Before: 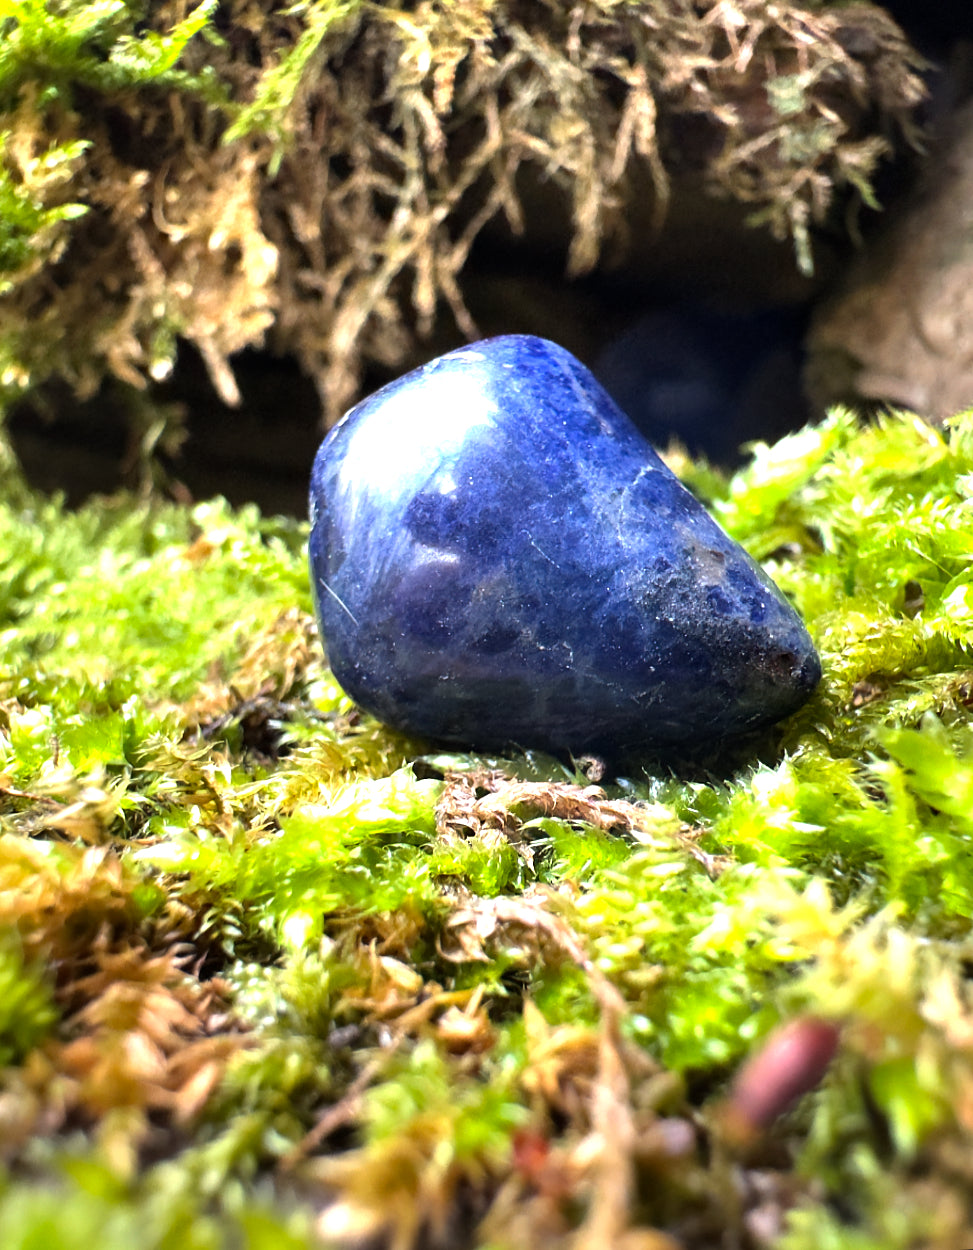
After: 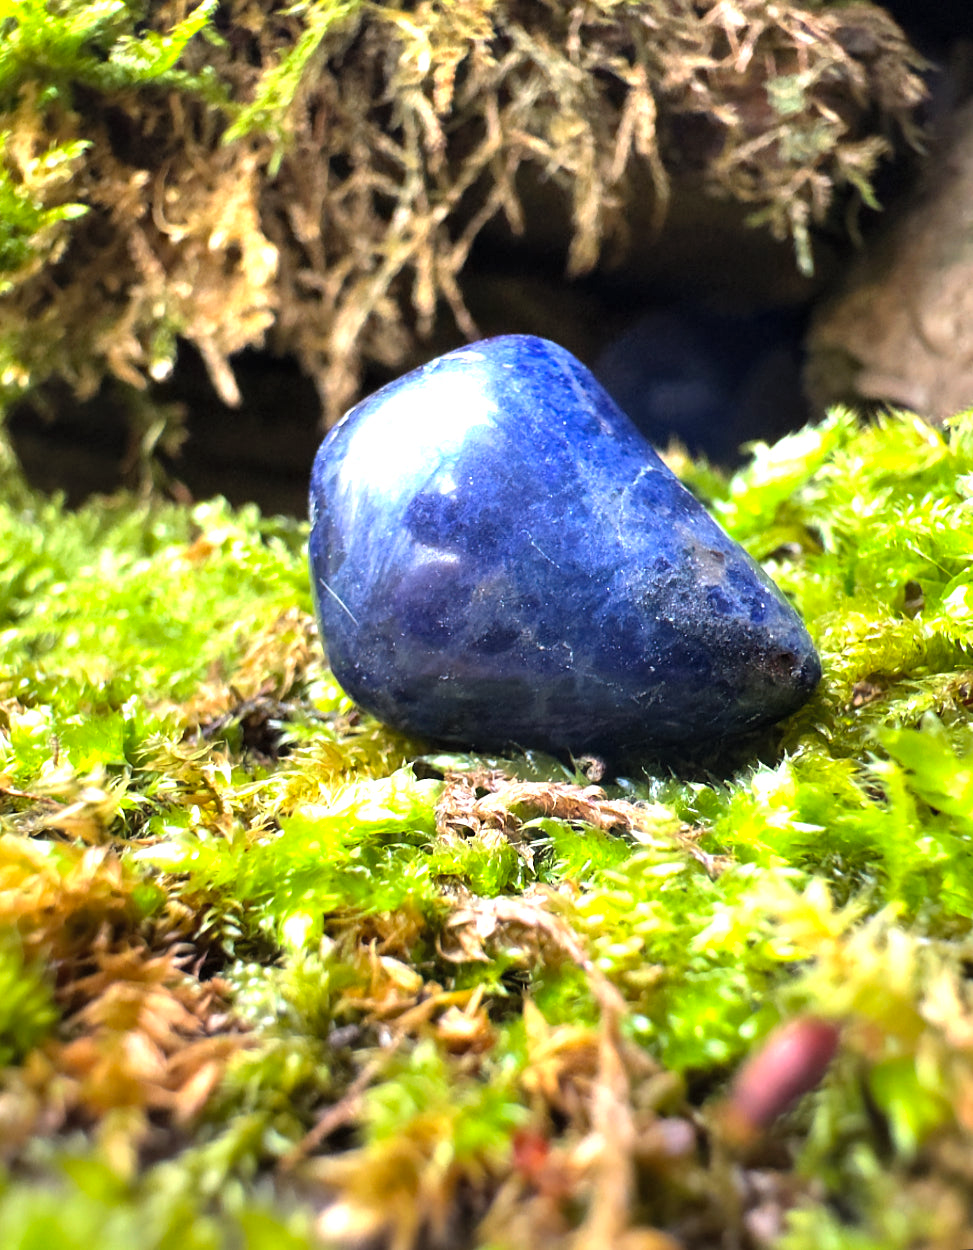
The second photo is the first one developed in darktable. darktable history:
contrast brightness saturation: contrast 0.028, brightness 0.064, saturation 0.124
